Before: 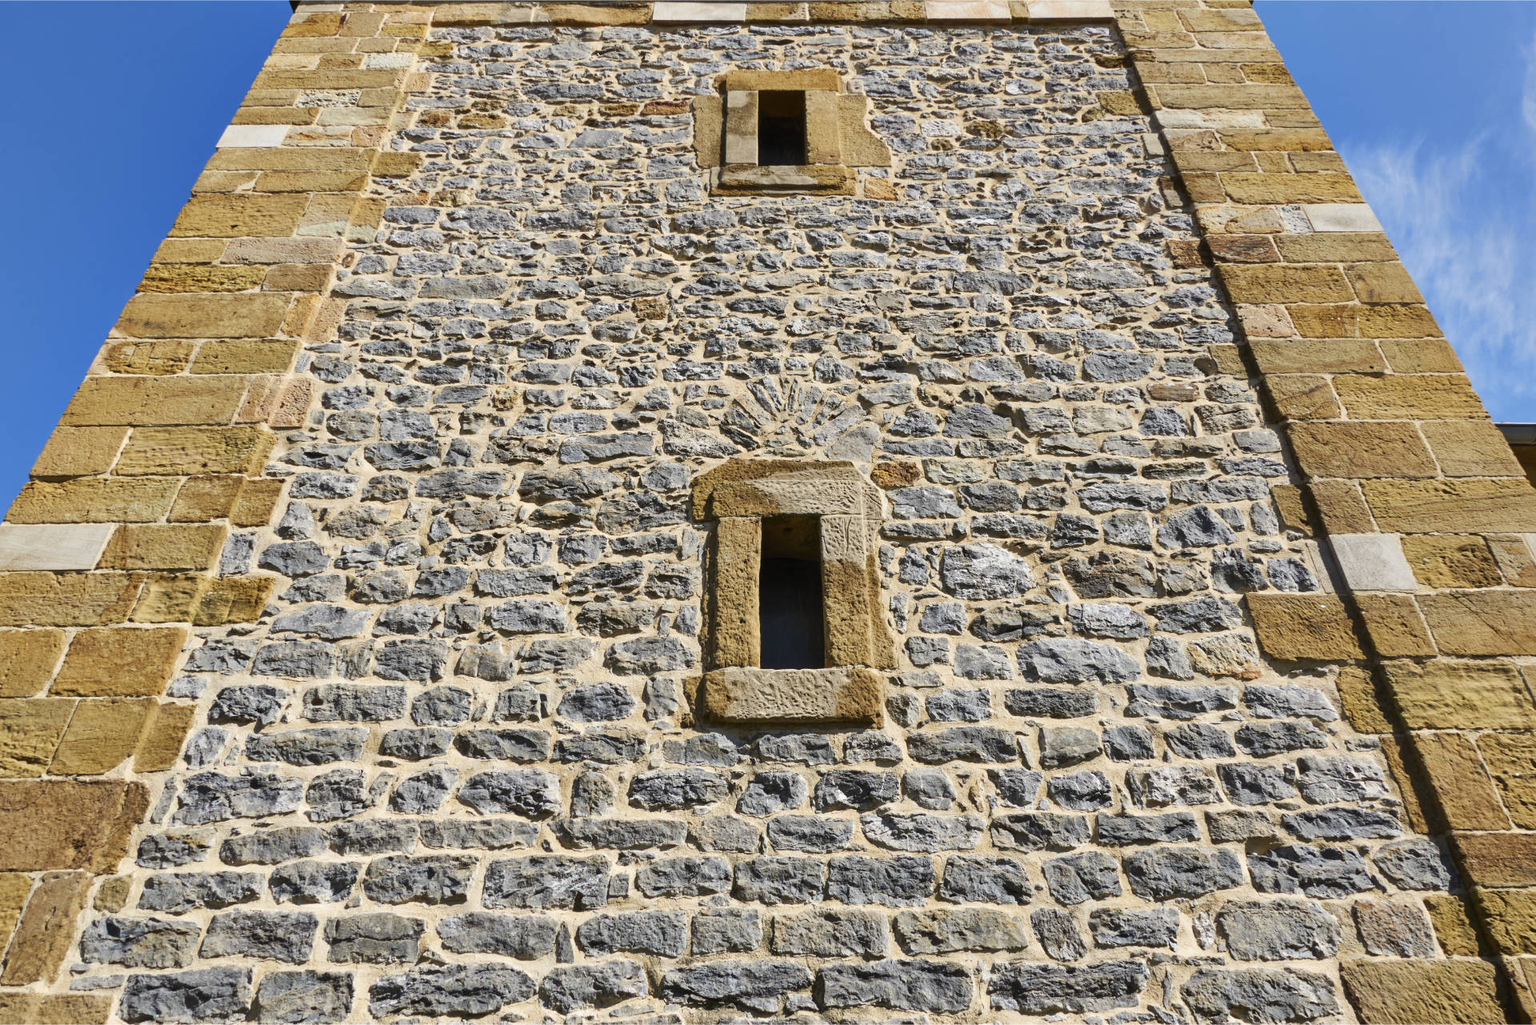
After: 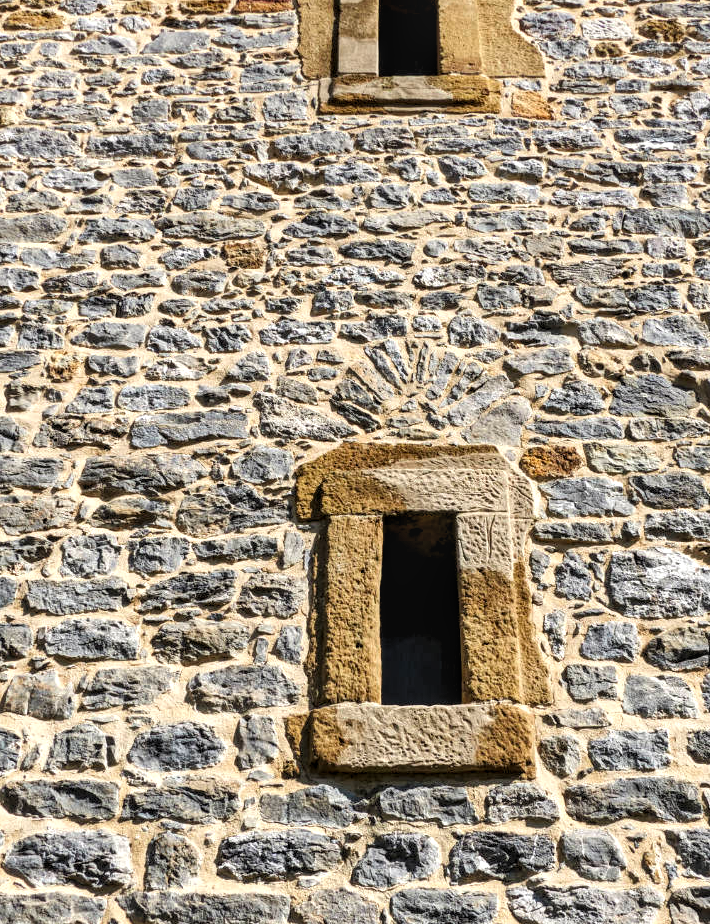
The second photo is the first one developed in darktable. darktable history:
levels: levels [0.055, 0.477, 0.9]
crop and rotate: left 29.669%, top 10.296%, right 33.329%, bottom 17.573%
local contrast: on, module defaults
